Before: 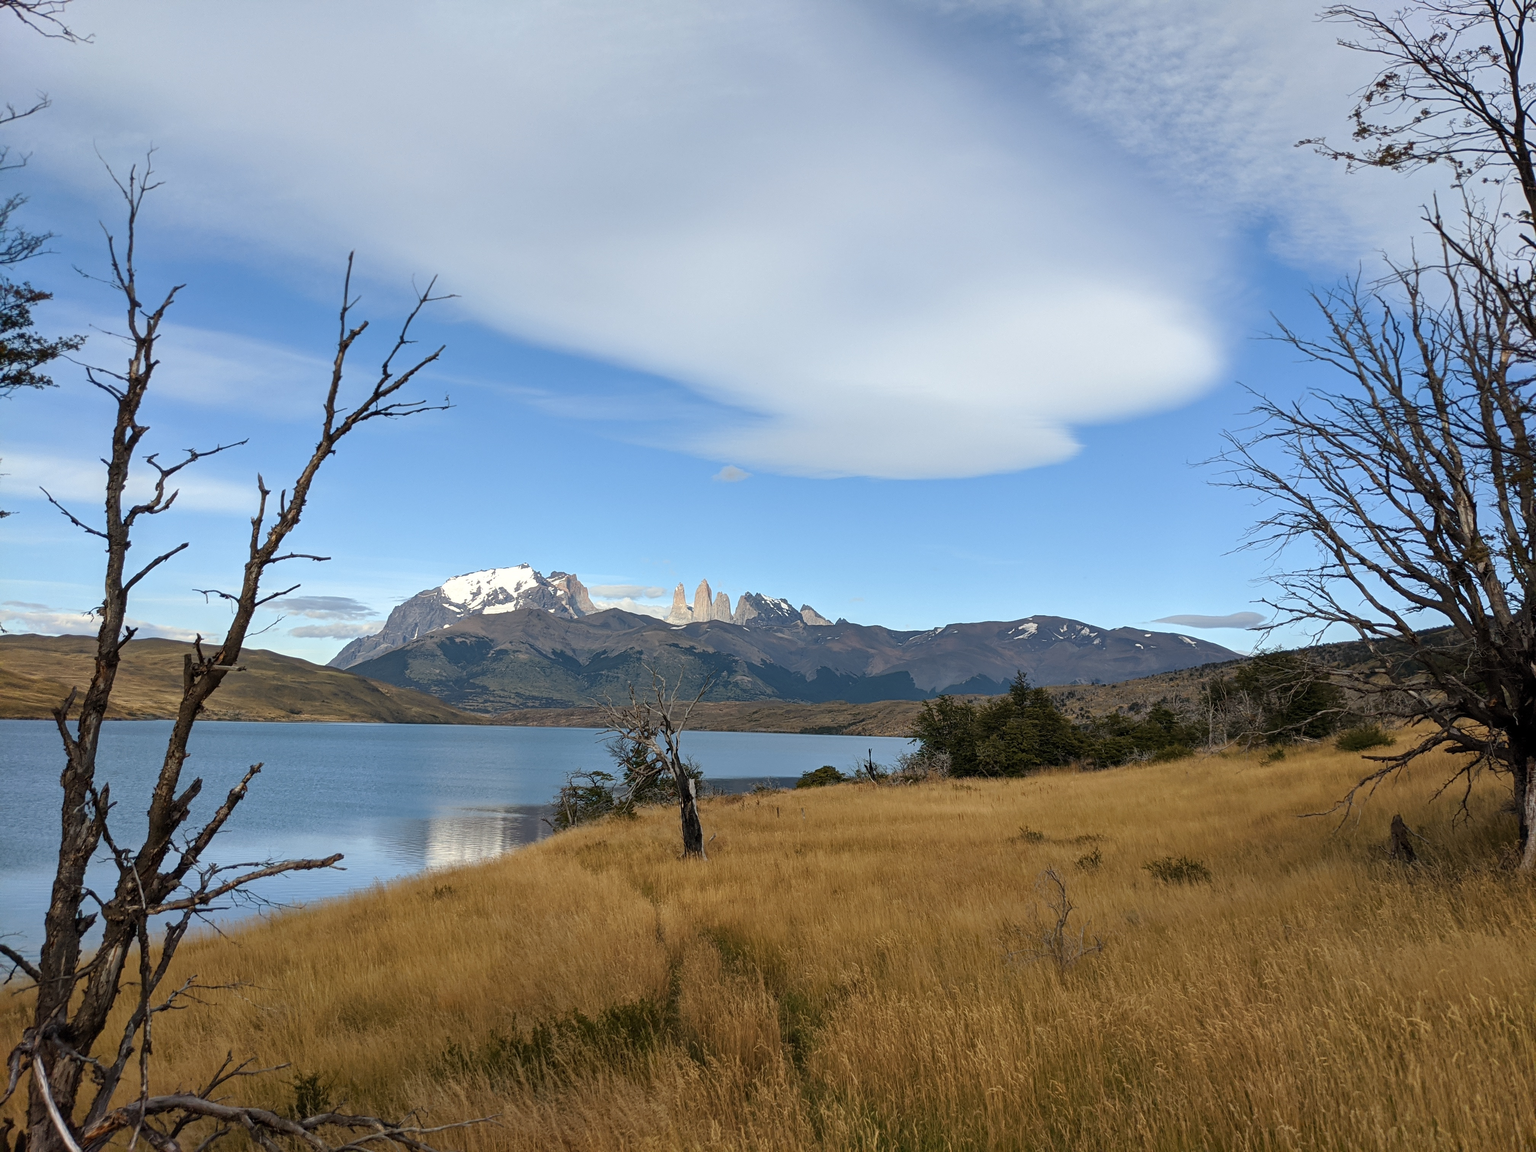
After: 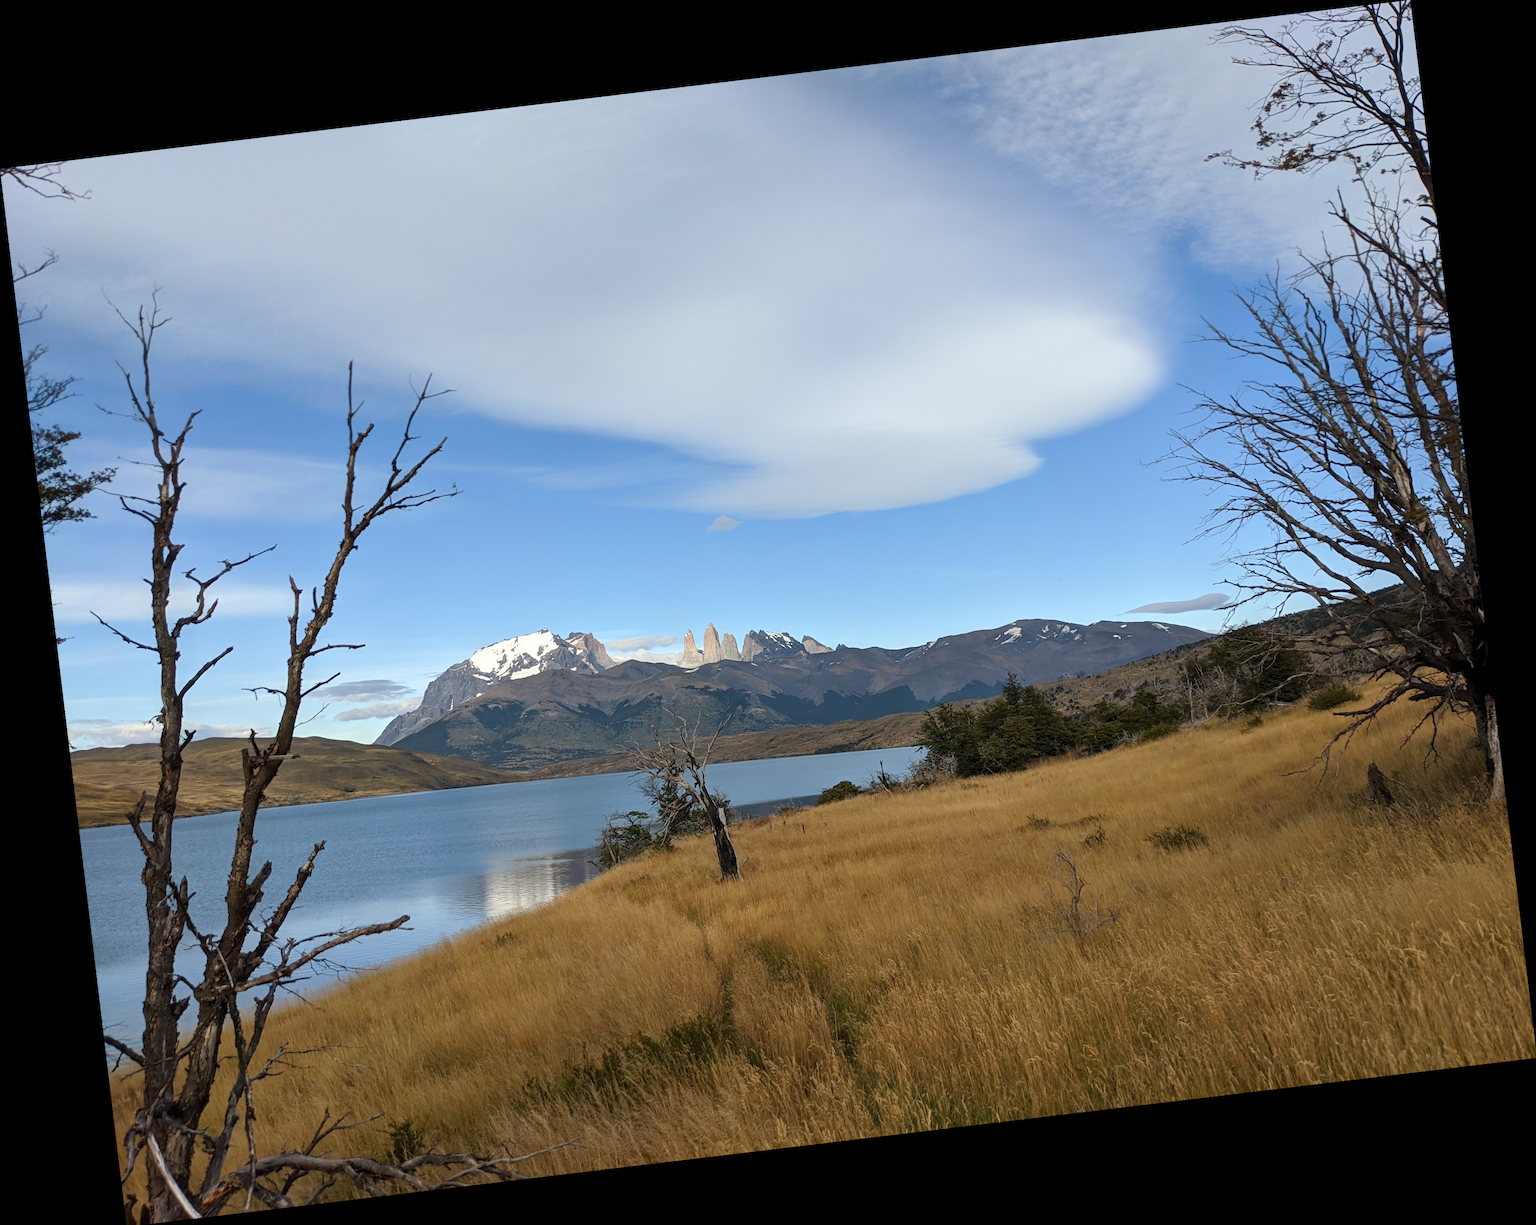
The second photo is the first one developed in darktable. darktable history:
tone equalizer: on, module defaults
rotate and perspective: rotation -6.83°, automatic cropping off
